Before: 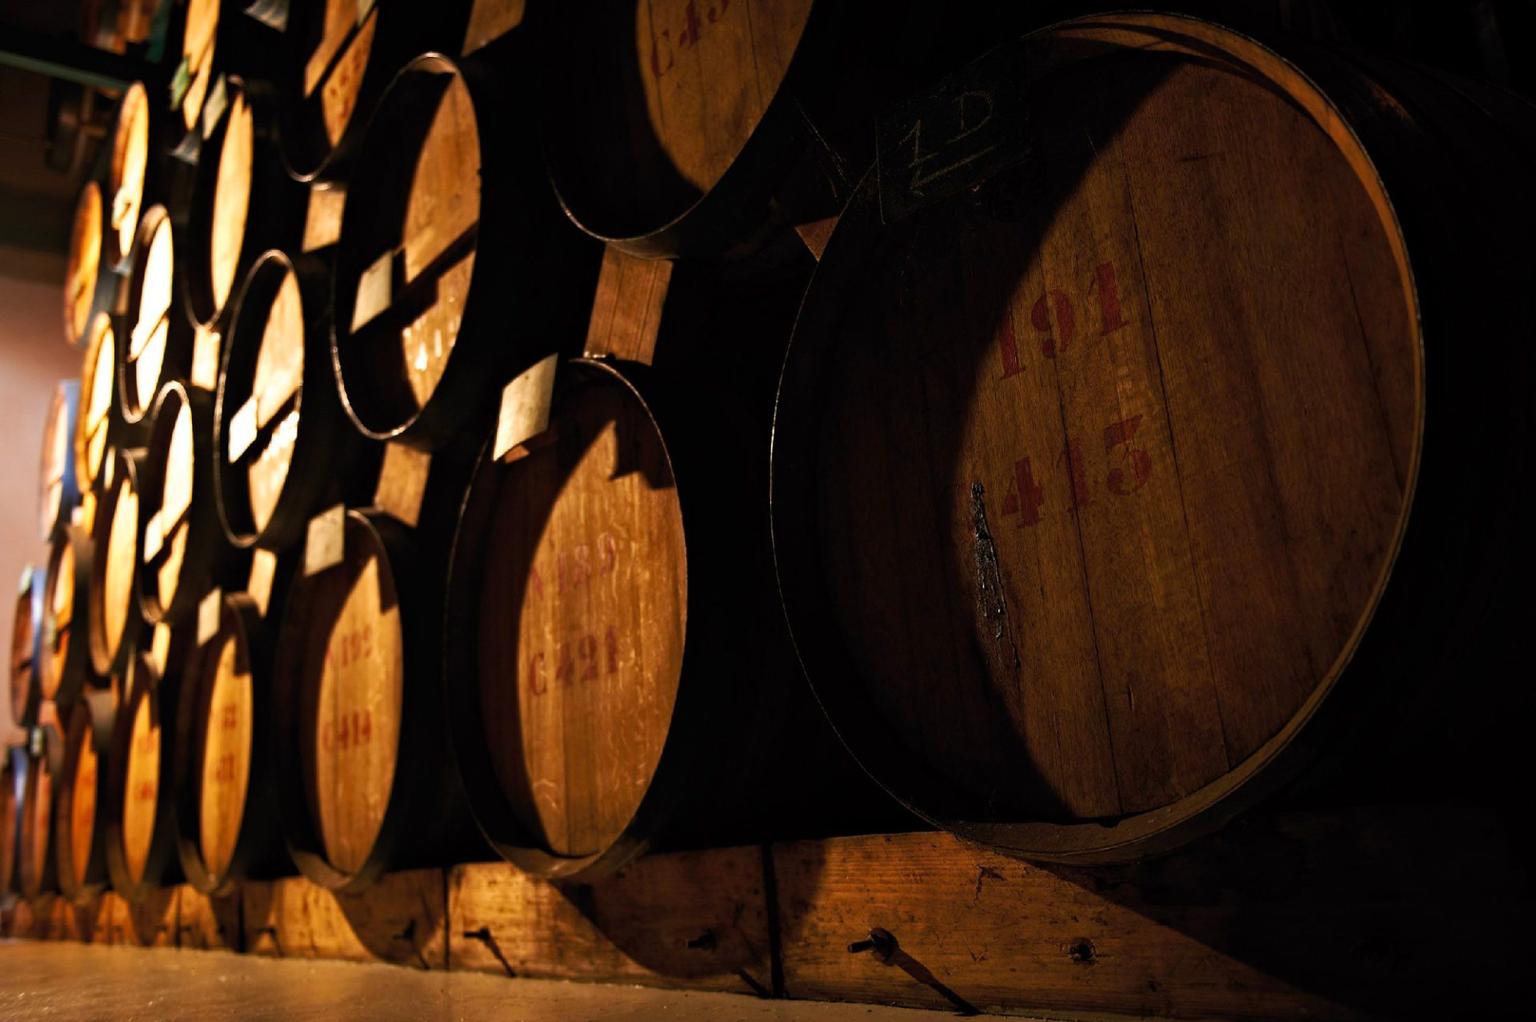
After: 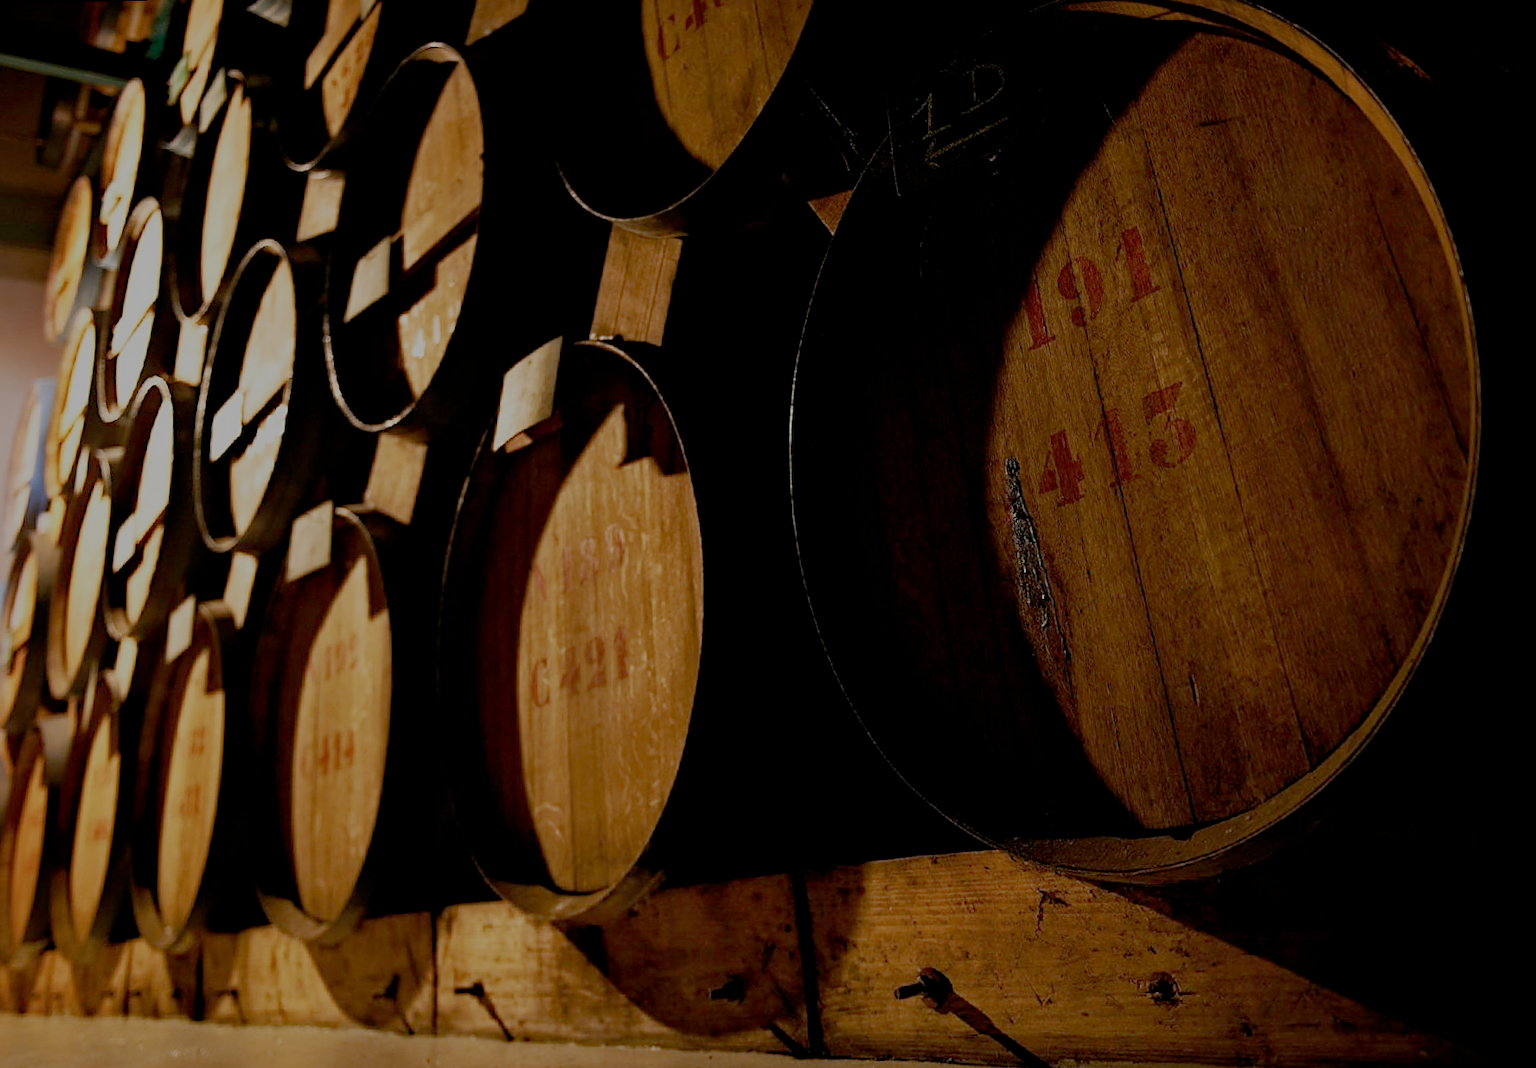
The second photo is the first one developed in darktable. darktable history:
rotate and perspective: rotation -1.68°, lens shift (vertical) -0.146, crop left 0.049, crop right 0.912, crop top 0.032, crop bottom 0.96
filmic rgb: white relative exposure 8 EV, threshold 3 EV, structure ↔ texture 100%, target black luminance 0%, hardness 2.44, latitude 76.53%, contrast 0.562, shadows ↔ highlights balance 0%, preserve chrominance no, color science v4 (2020), iterations of high-quality reconstruction 10, type of noise poissonian, enable highlight reconstruction true
sharpen: on, module defaults
bloom: size 9%, threshold 100%, strength 7%
